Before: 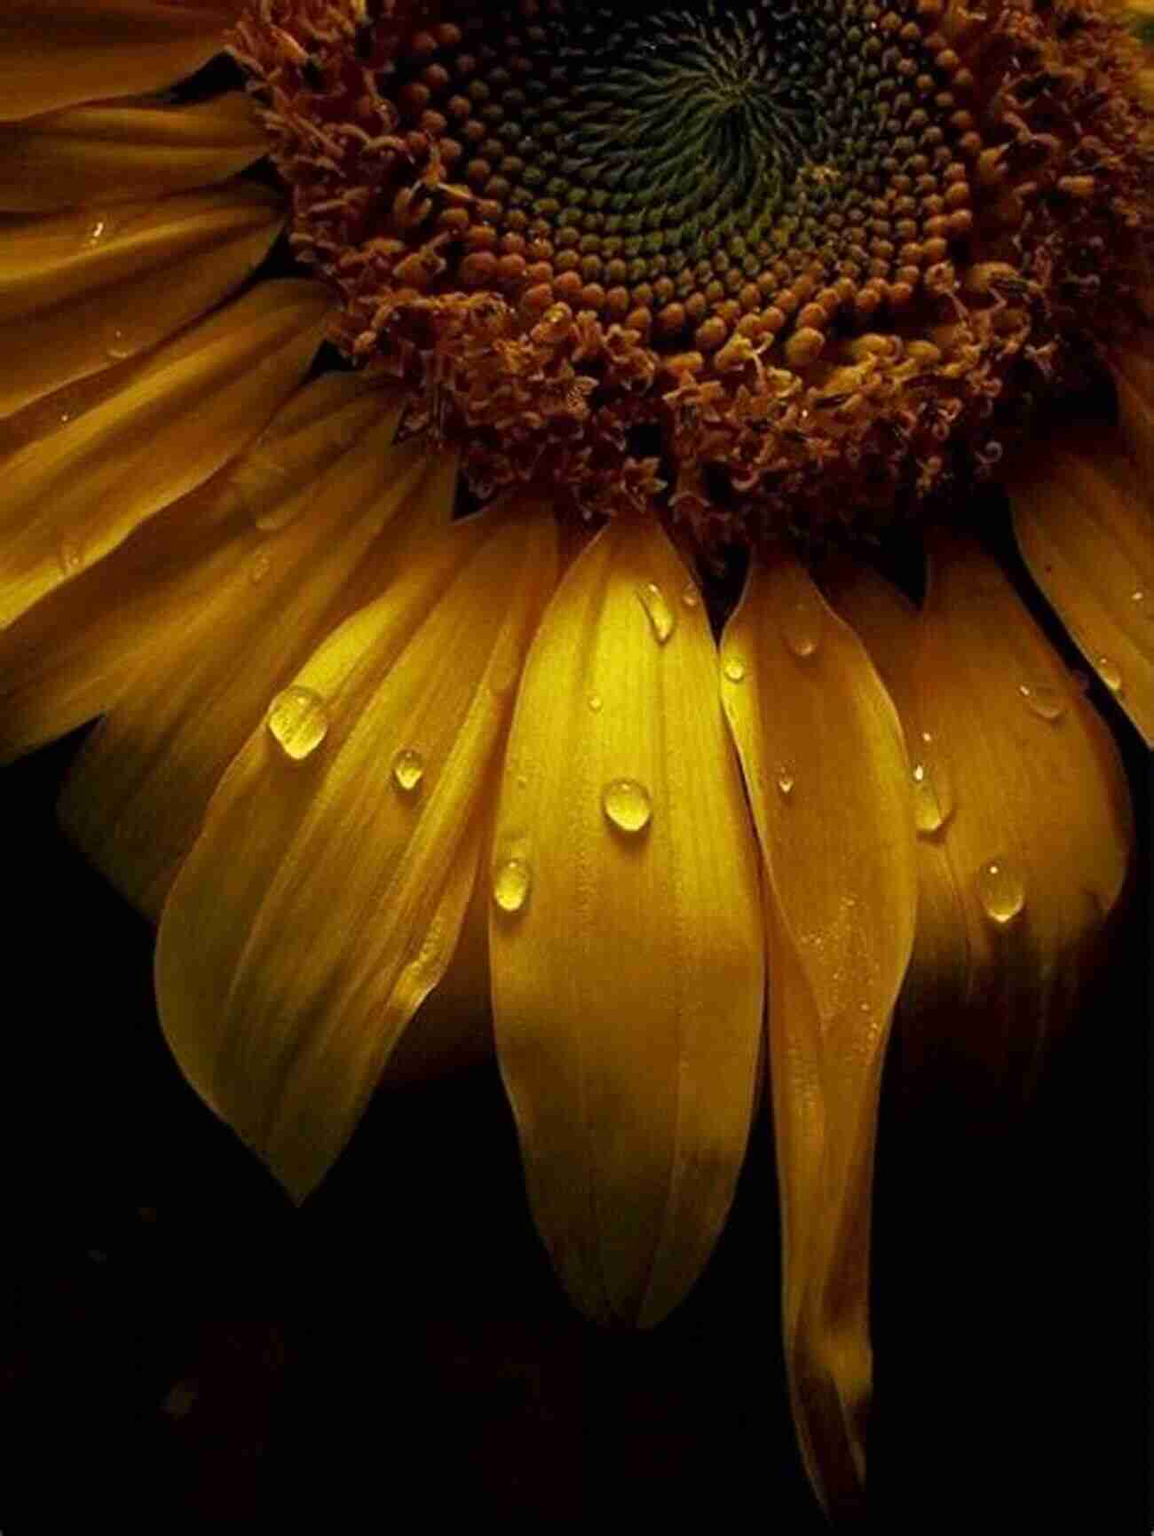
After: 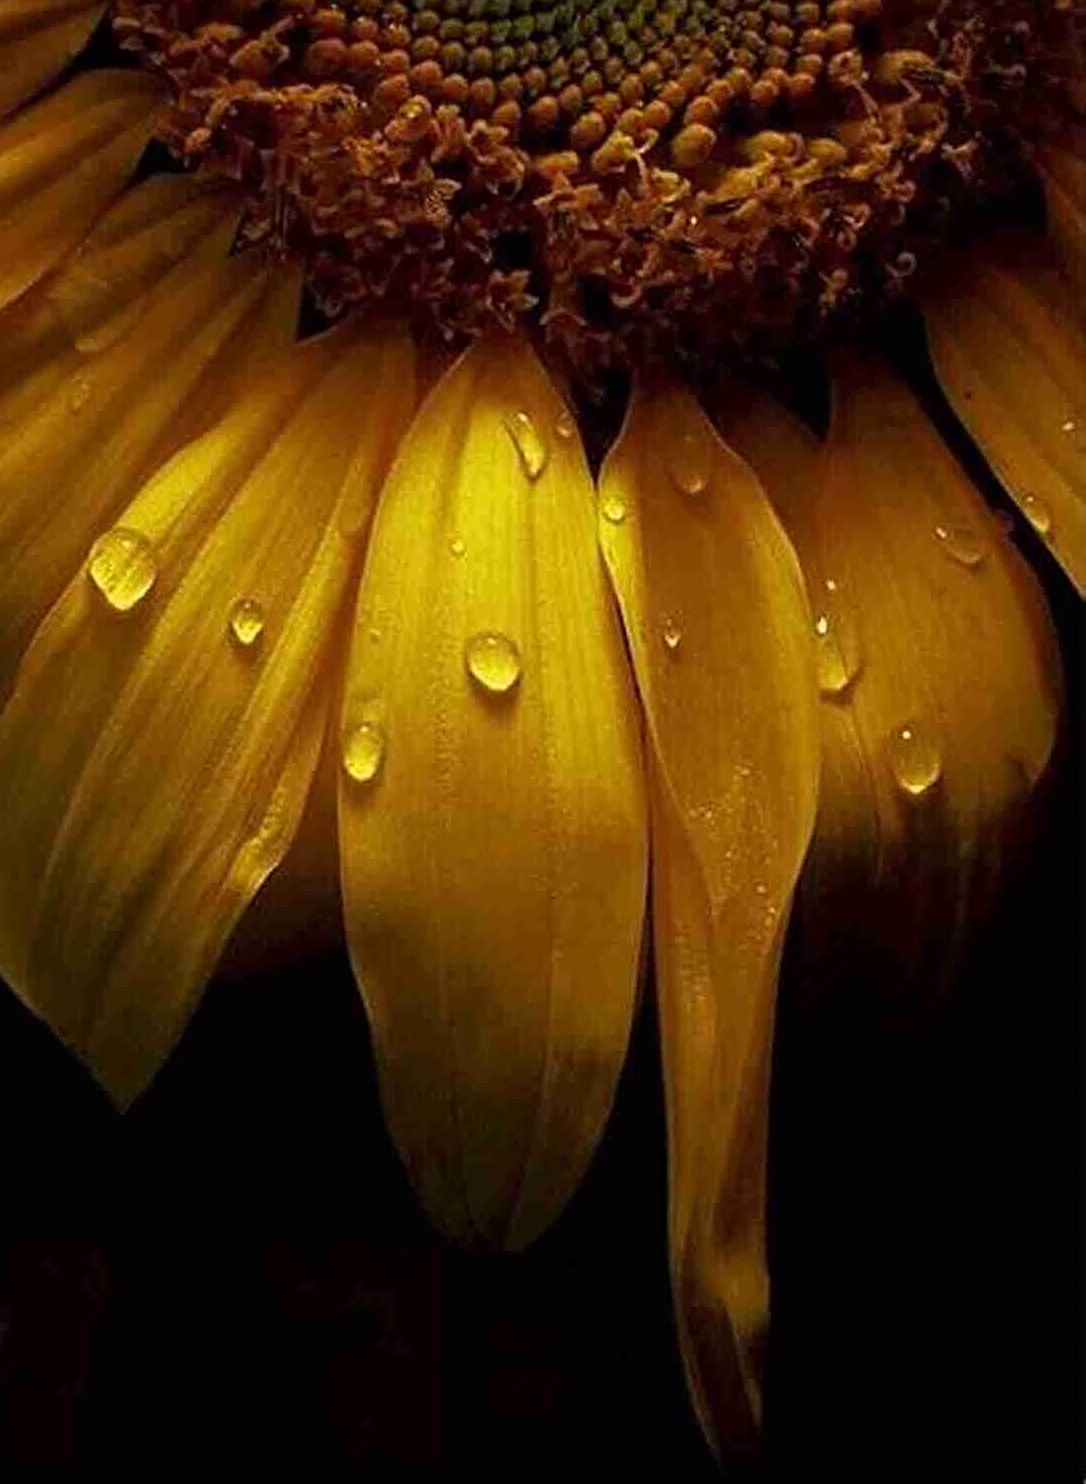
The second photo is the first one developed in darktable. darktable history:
crop: left 16.425%, top 14.166%
sharpen: on, module defaults
